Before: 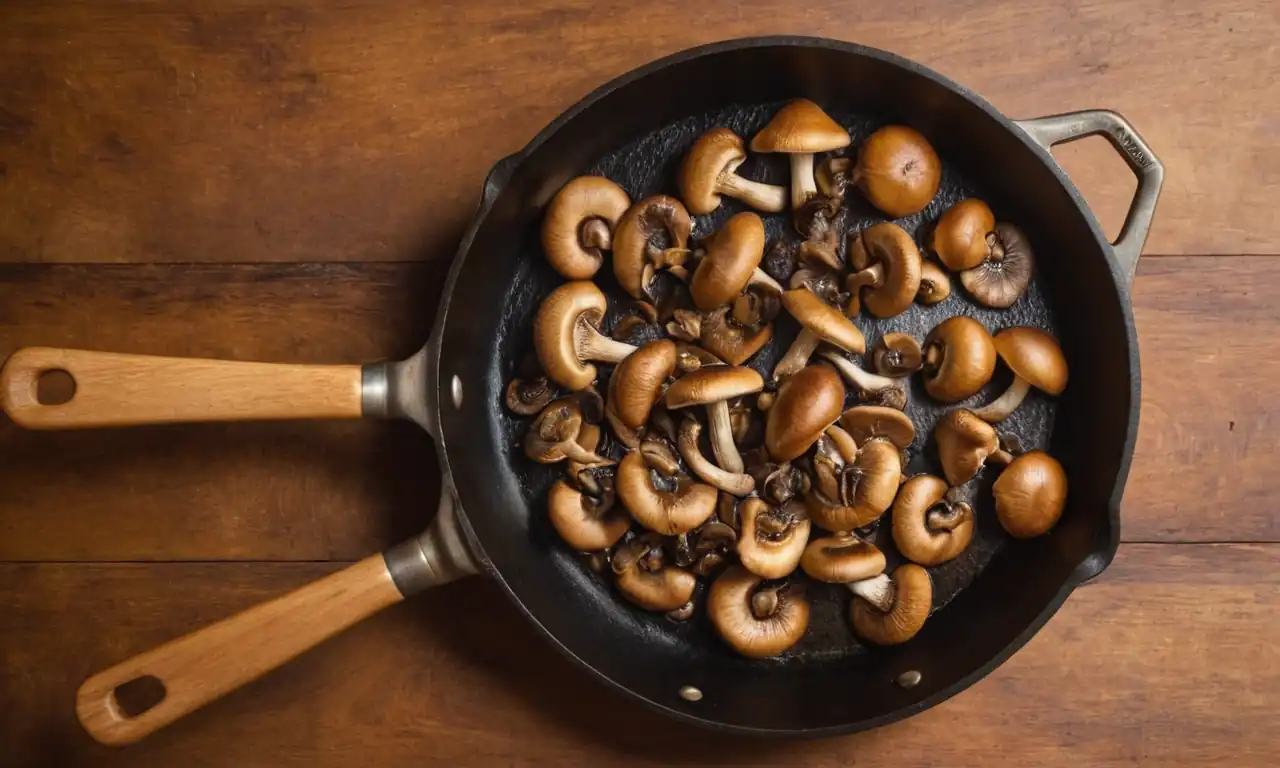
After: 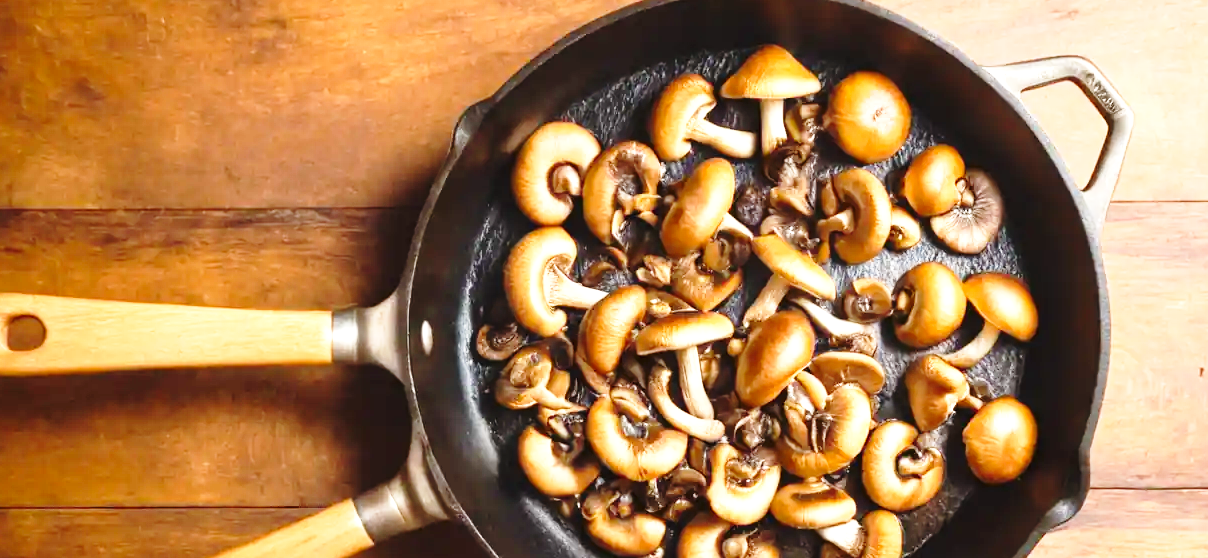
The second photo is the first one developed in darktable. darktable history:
crop: left 2.376%, top 7.056%, right 3.187%, bottom 20.205%
base curve: curves: ch0 [(0, 0) (0.028, 0.03) (0.121, 0.232) (0.46, 0.748) (0.859, 0.968) (1, 1)], preserve colors none
exposure: black level correction 0, exposure 1.2 EV, compensate highlight preservation false
